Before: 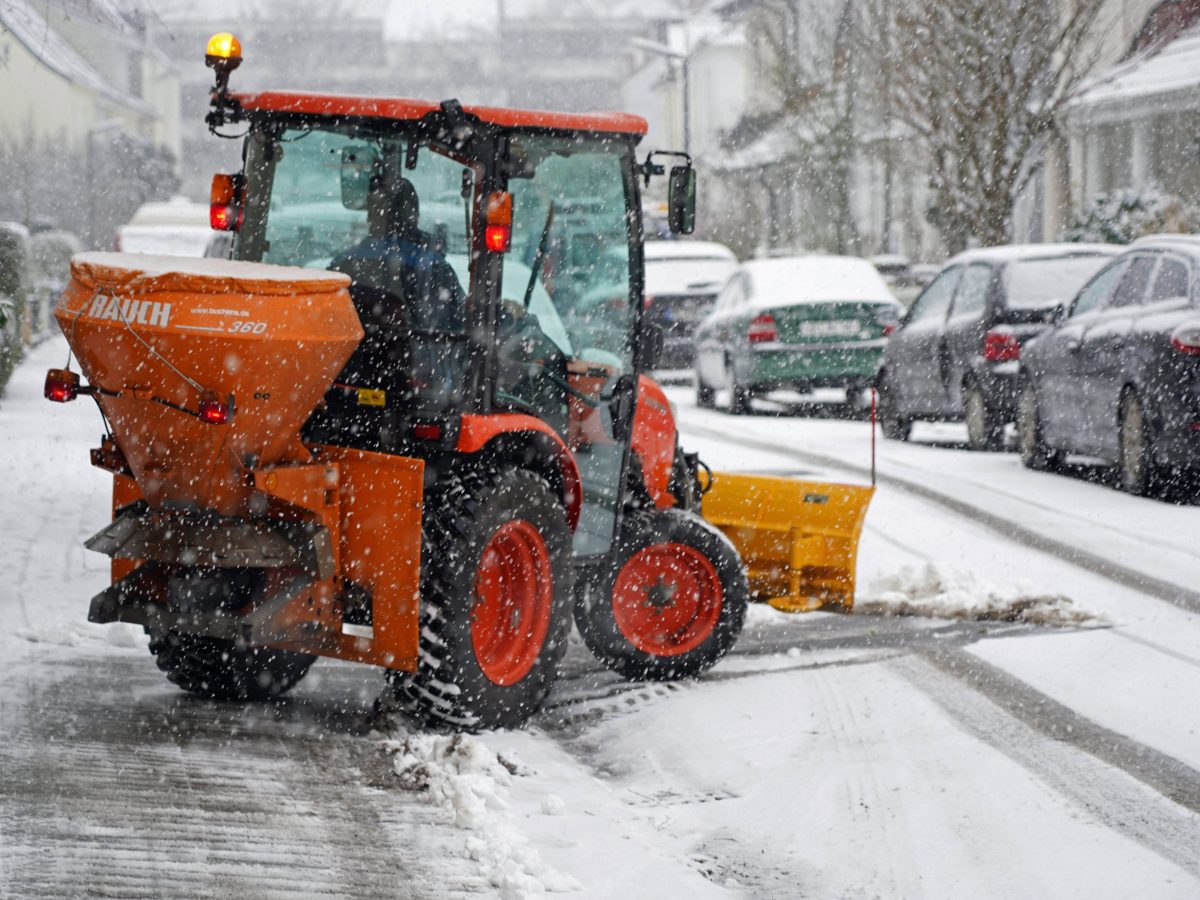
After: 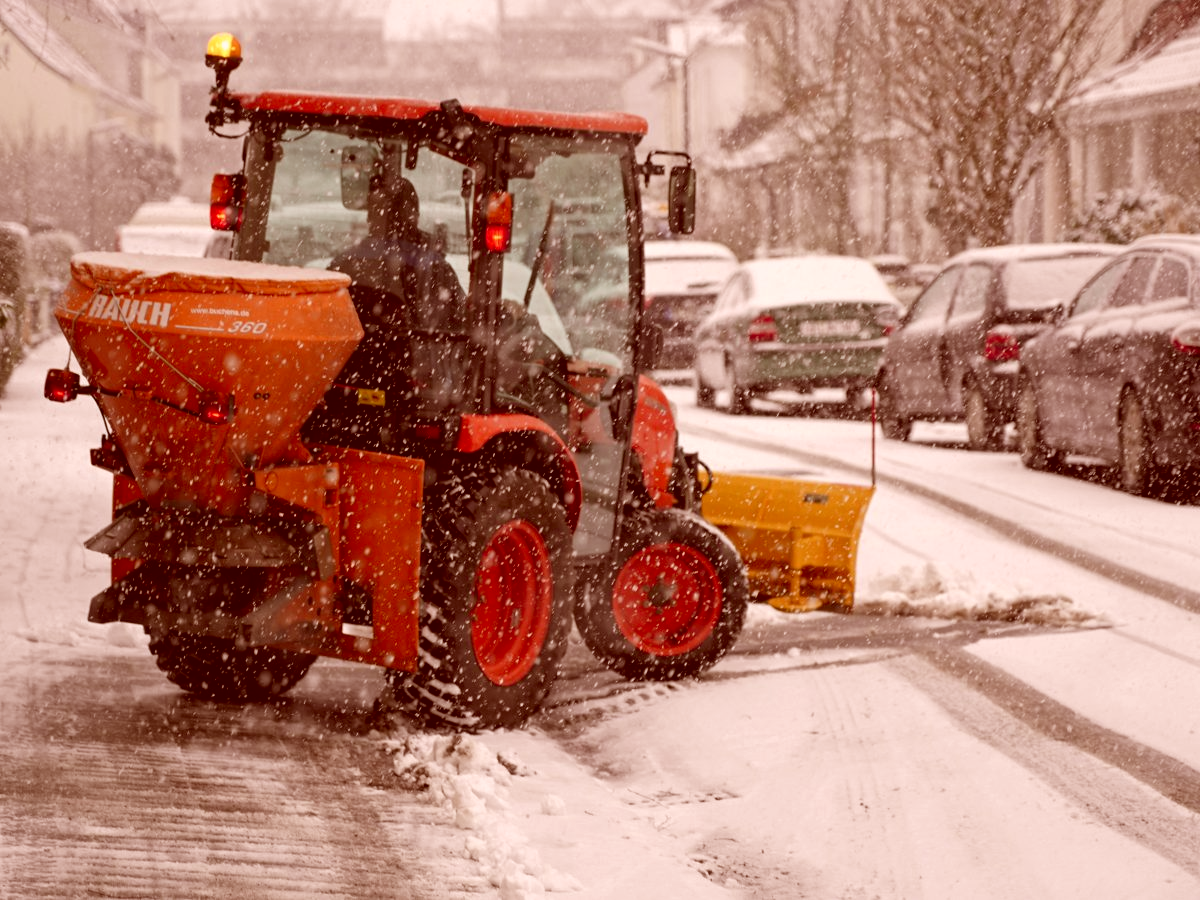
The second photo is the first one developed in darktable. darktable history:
color correction: highlights a* 9.12, highlights b* 9, shadows a* 39.78, shadows b* 39.7, saturation 0.778
